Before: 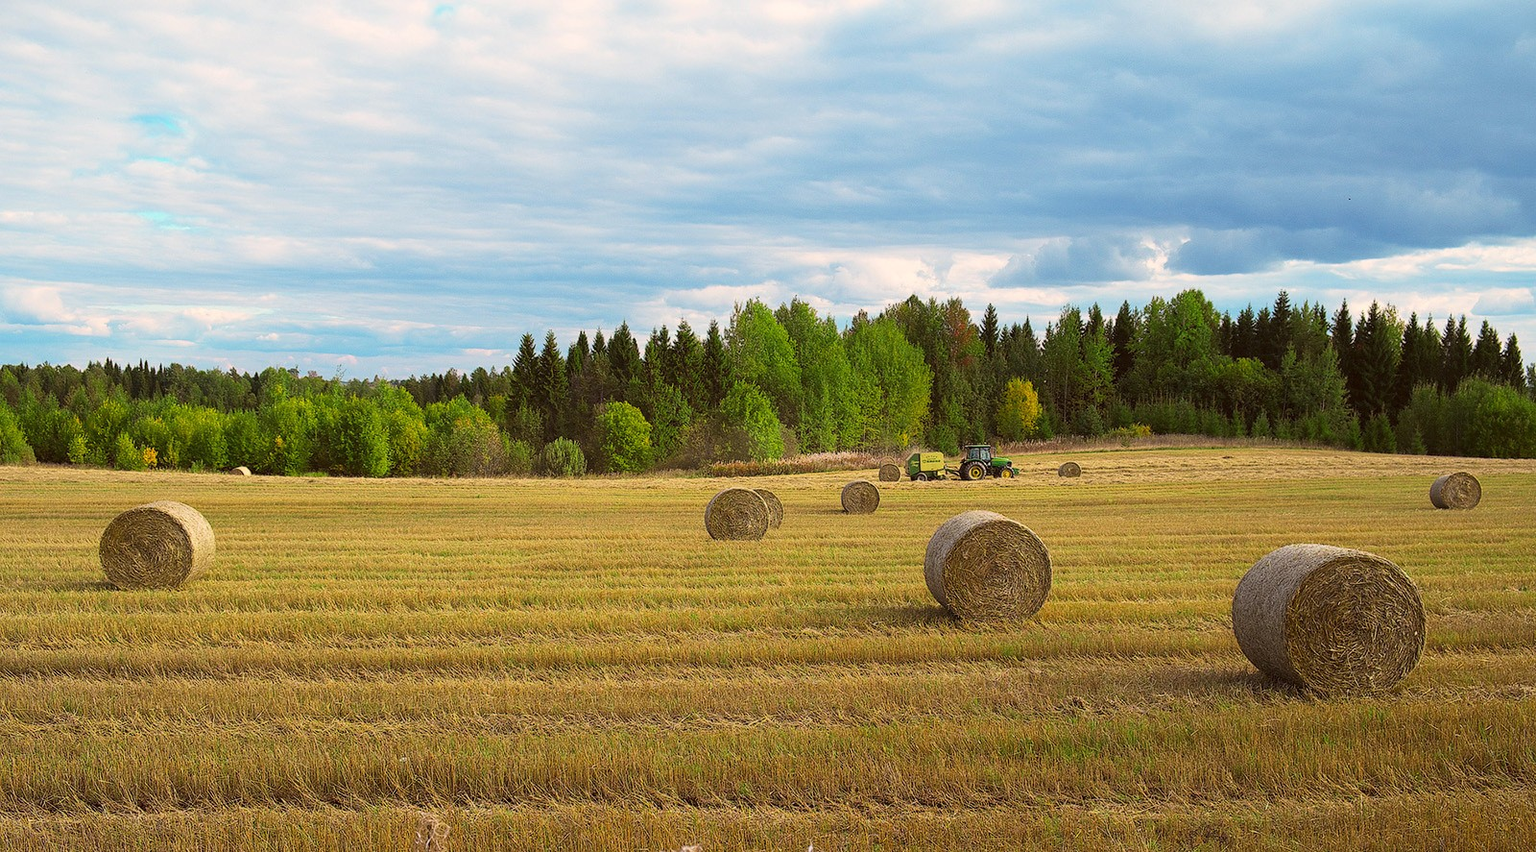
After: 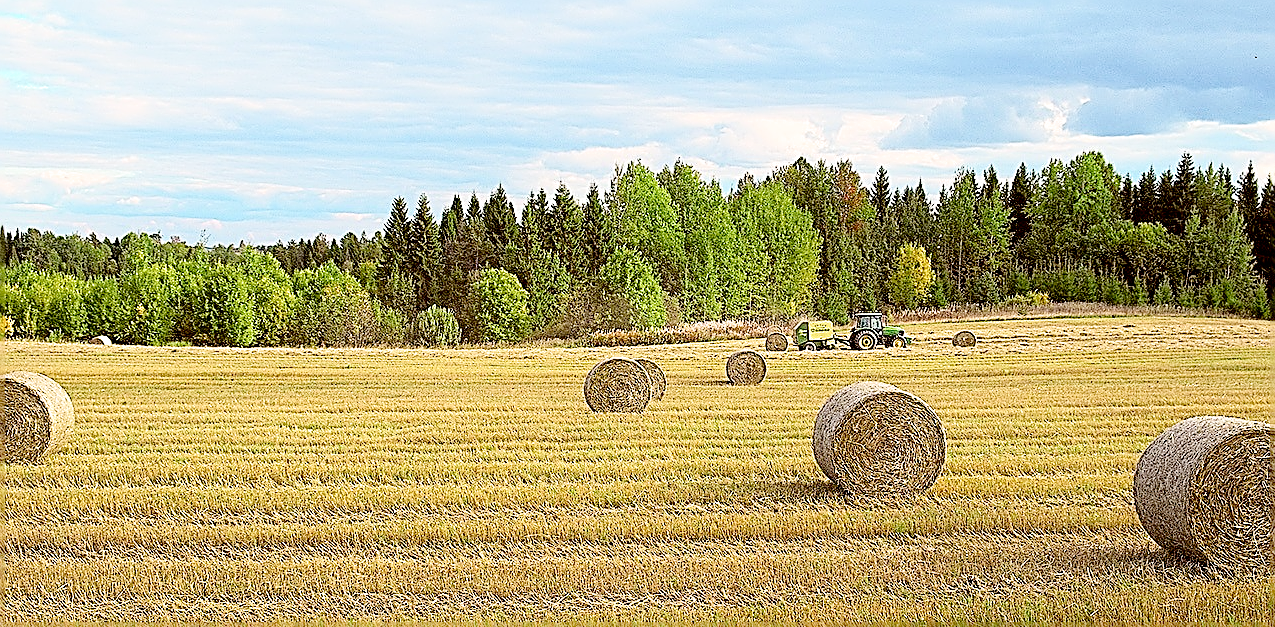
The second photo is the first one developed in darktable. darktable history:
crop: left 9.382%, top 16.961%, right 10.88%, bottom 12.344%
tone equalizer: mask exposure compensation -0.497 EV
sharpen: amount 1.994
tone curve: curves: ch0 [(0, 0) (0.003, 0.003) (0.011, 0.006) (0.025, 0.015) (0.044, 0.025) (0.069, 0.034) (0.1, 0.052) (0.136, 0.092) (0.177, 0.157) (0.224, 0.228) (0.277, 0.305) (0.335, 0.392) (0.399, 0.466) (0.468, 0.543) (0.543, 0.612) (0.623, 0.692) (0.709, 0.78) (0.801, 0.865) (0.898, 0.935) (1, 1)], color space Lab, independent channels, preserve colors none
exposure: black level correction 0.008, exposure 0.977 EV, compensate exposure bias true, compensate highlight preservation false
filmic rgb: middle gray luminance 18.28%, black relative exposure -10.52 EV, white relative exposure 3.41 EV, threshold 2.99 EV, target black luminance 0%, hardness 6.07, latitude 98.6%, contrast 0.84, shadows ↔ highlights balance 0.505%, add noise in highlights 0.001, preserve chrominance no, color science v3 (2019), use custom middle-gray values true, contrast in highlights soft, enable highlight reconstruction true
